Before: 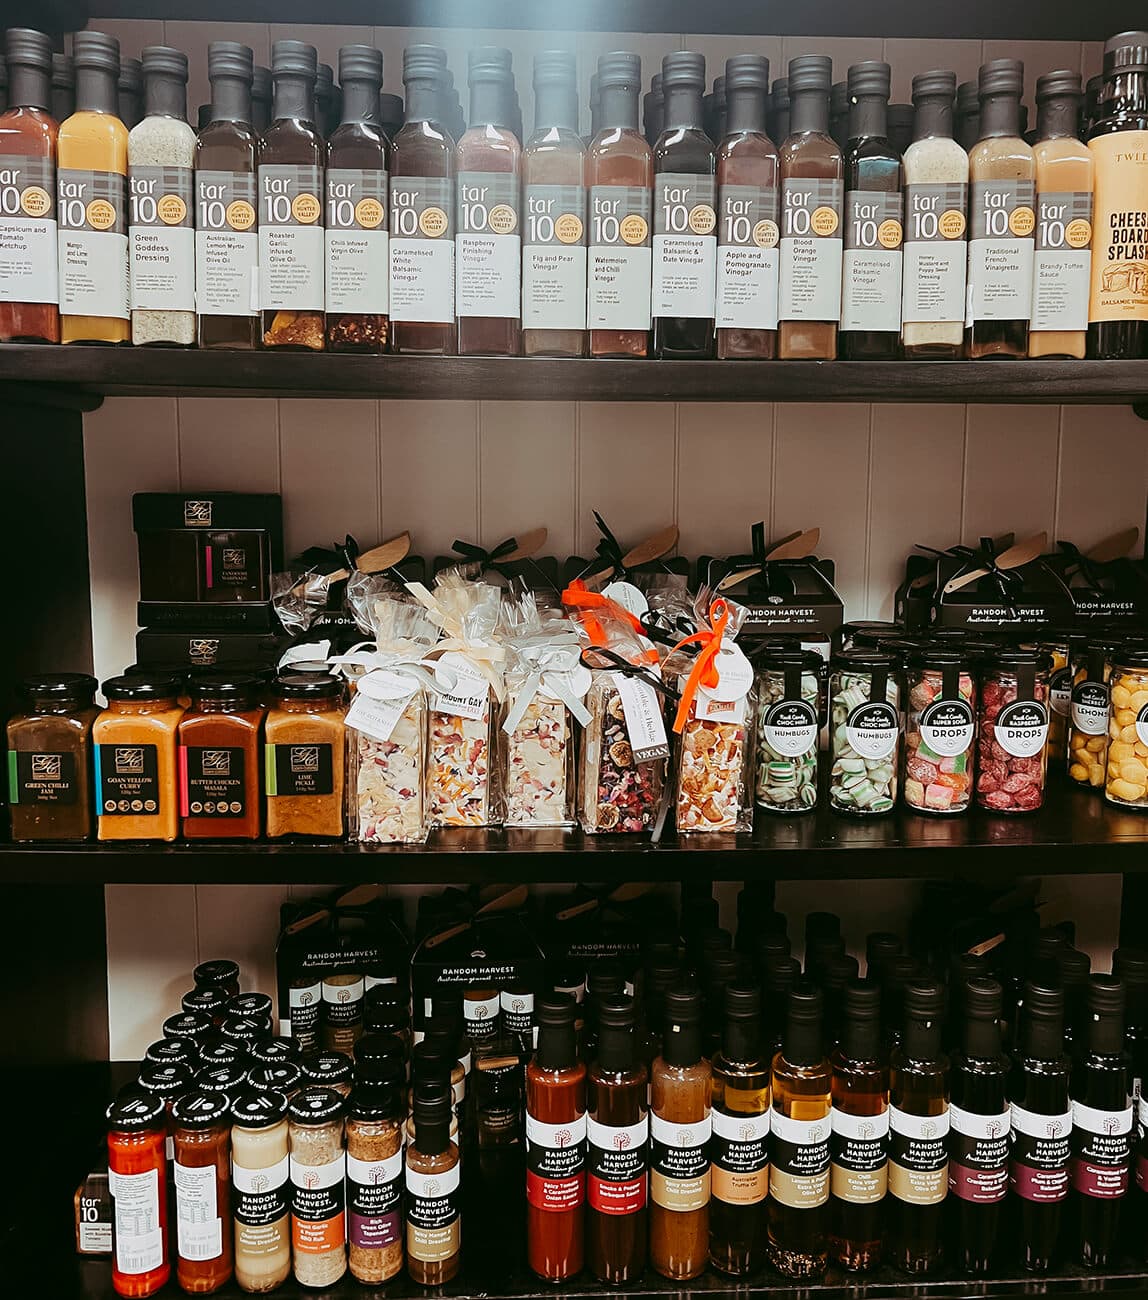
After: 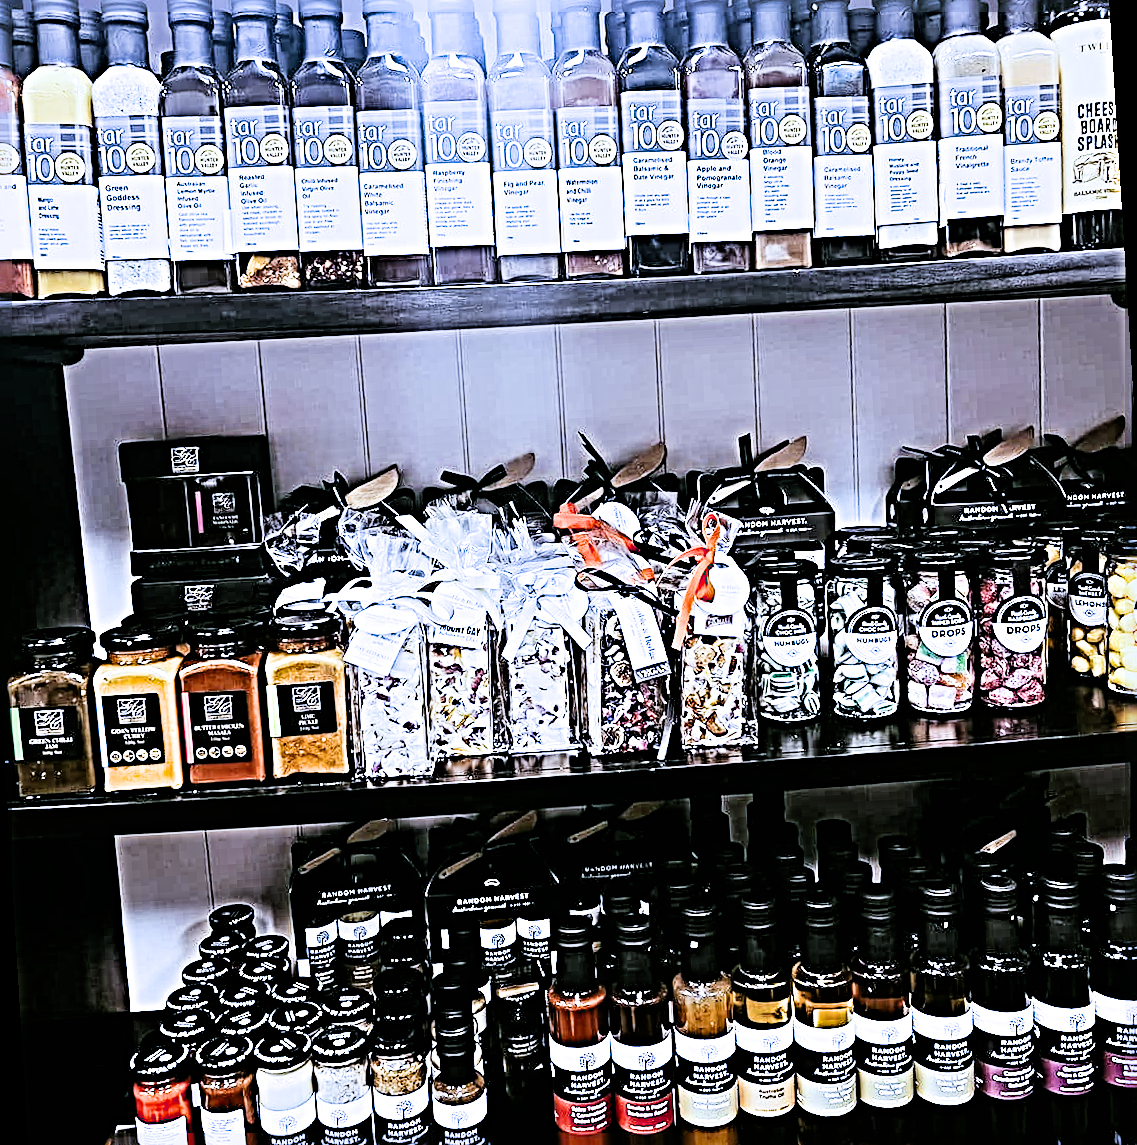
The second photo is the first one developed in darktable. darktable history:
exposure: black level correction 0, exposure 1.675 EV, compensate exposure bias true, compensate highlight preservation false
filmic rgb: black relative exposure -5 EV, hardness 2.88, contrast 1.4, highlights saturation mix -30%
white balance: red 0.766, blue 1.537
rotate and perspective: rotation -3.52°, crop left 0.036, crop right 0.964, crop top 0.081, crop bottom 0.919
sharpen: radius 6.3, amount 1.8, threshold 0
